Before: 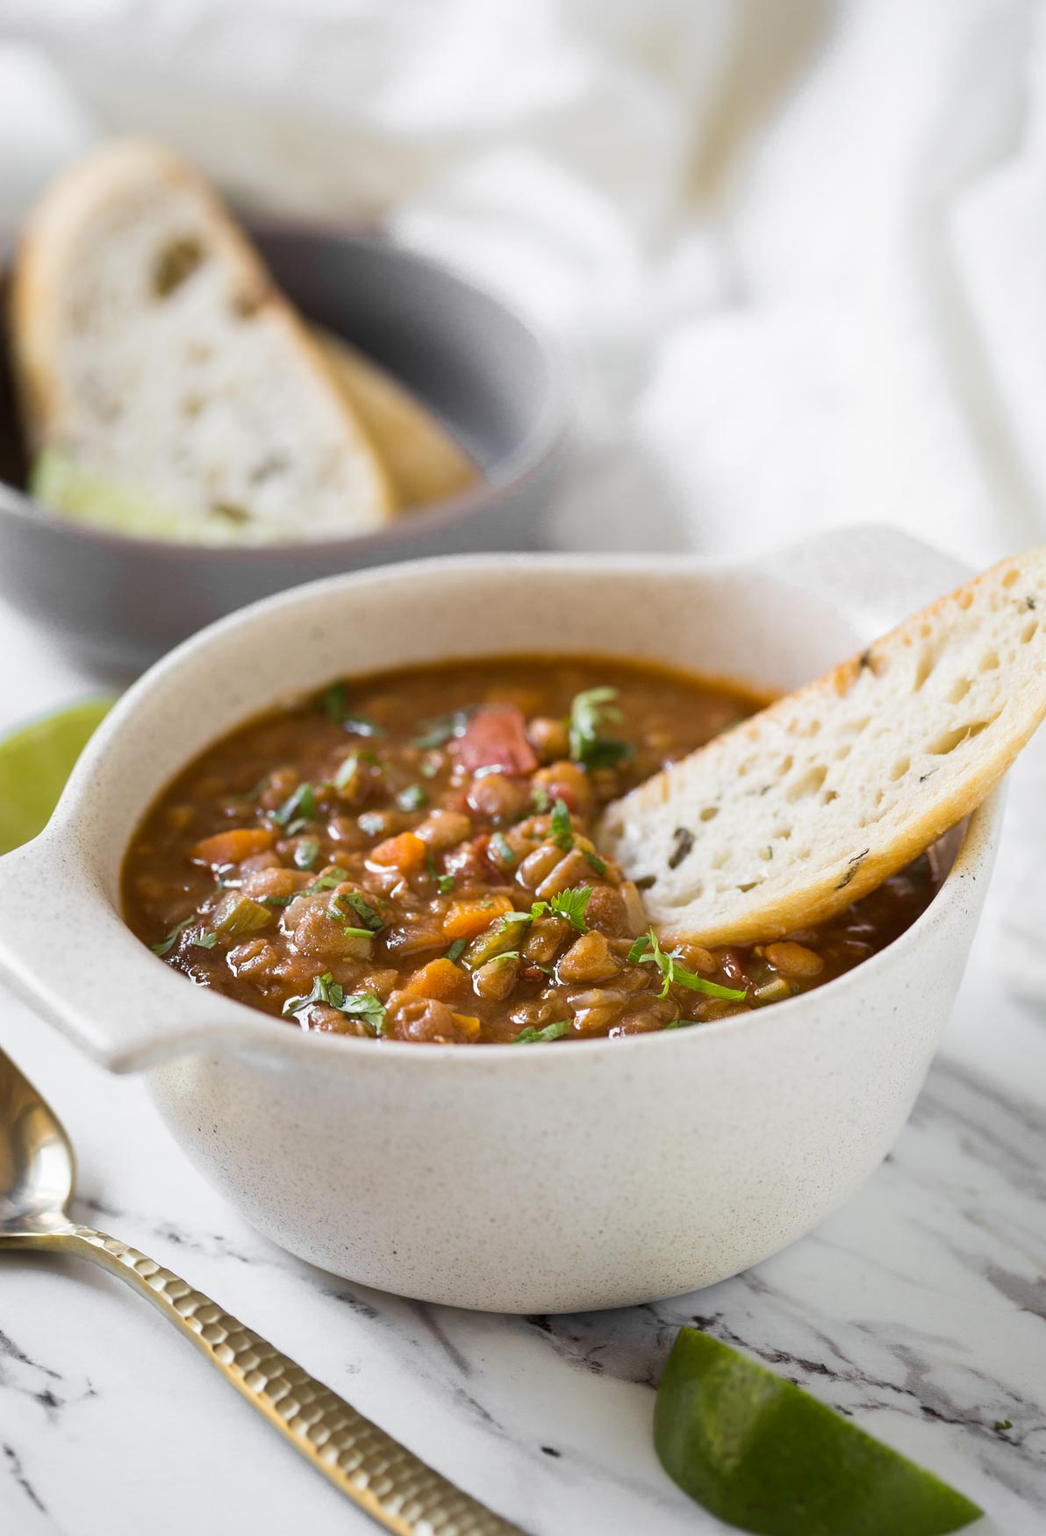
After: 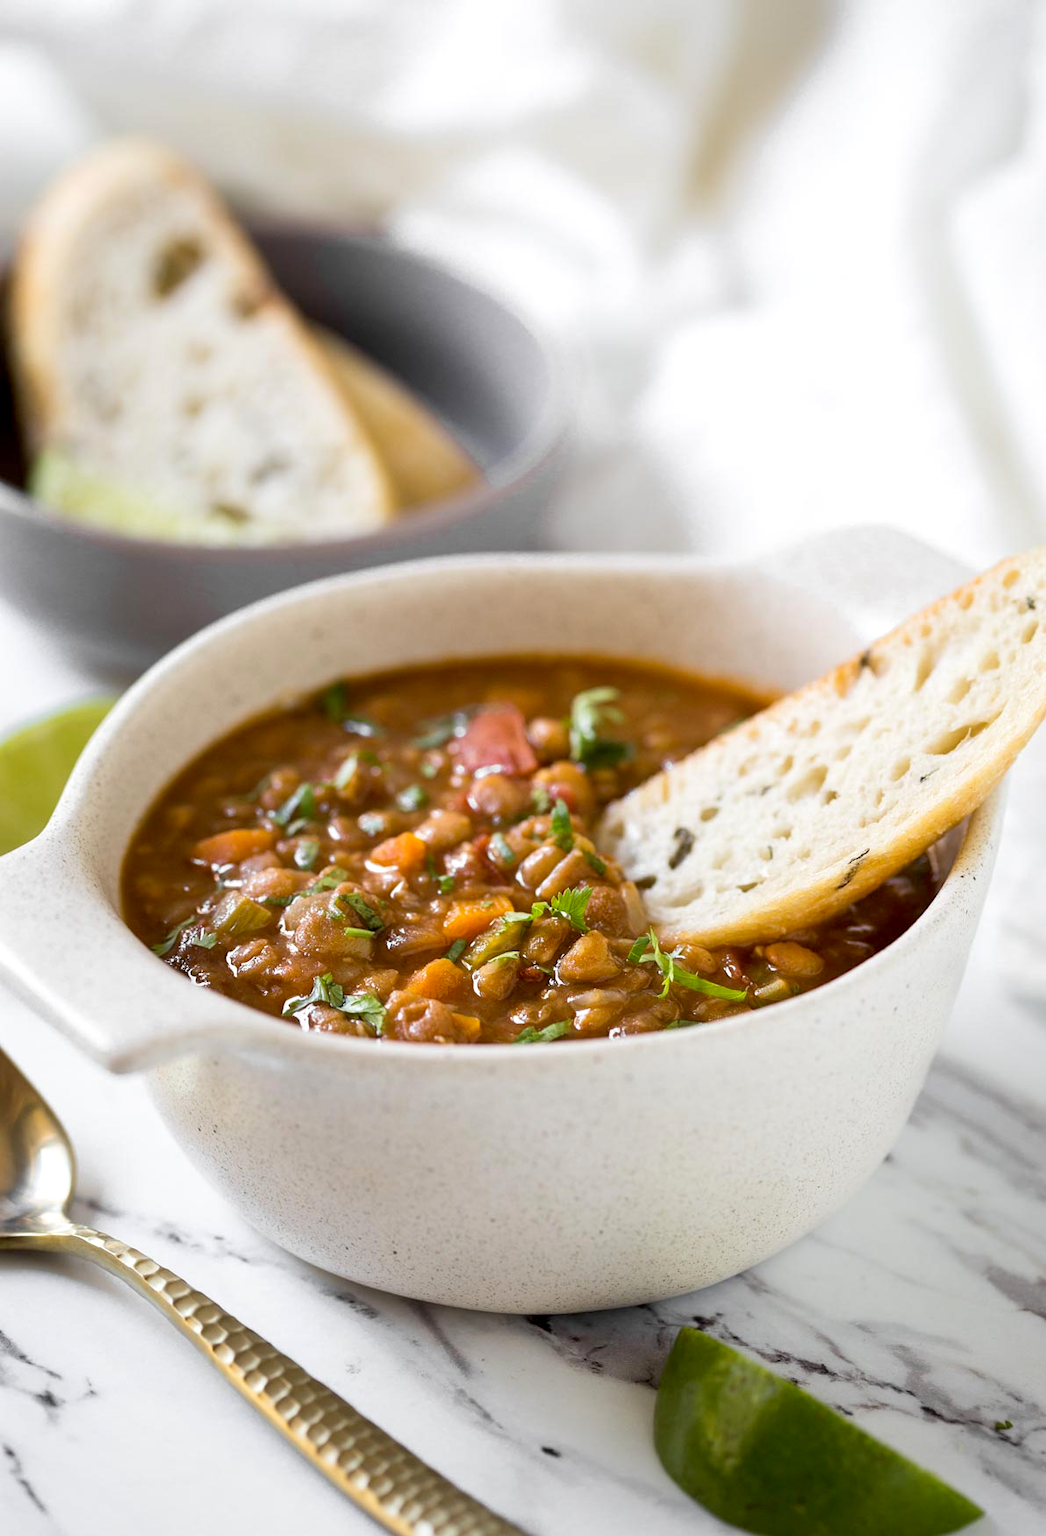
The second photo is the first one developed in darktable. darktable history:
exposure: black level correction 0.007, exposure 0.16 EV, compensate exposure bias true, compensate highlight preservation false
